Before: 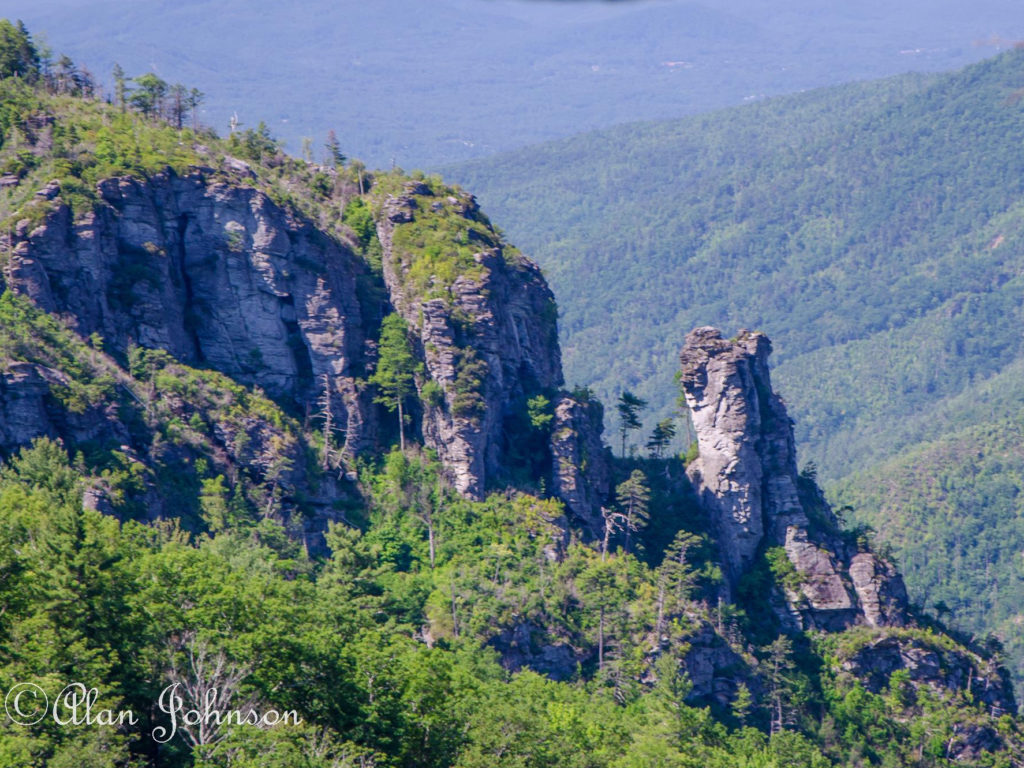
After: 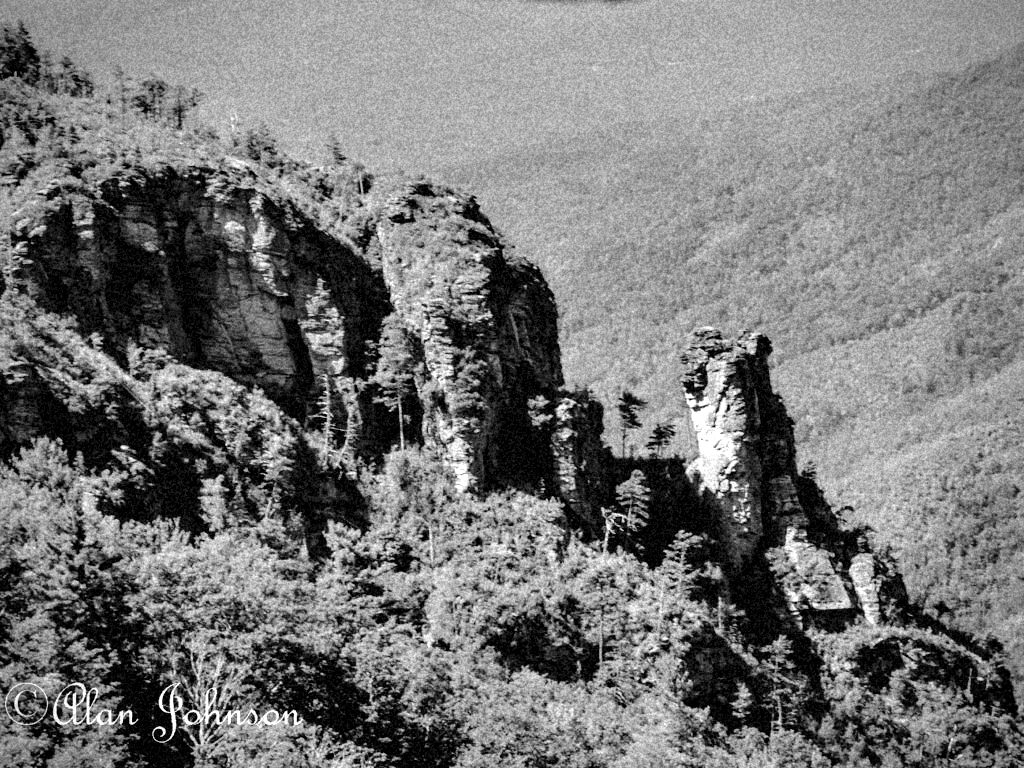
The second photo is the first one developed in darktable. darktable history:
monochrome: a -4.13, b 5.16, size 1
vignetting: unbound false
contrast equalizer: octaves 7, y [[0.627 ×6], [0.563 ×6], [0 ×6], [0 ×6], [0 ×6]]
tone curve: curves: ch0 [(0, 0) (0.004, 0) (0.133, 0.076) (0.325, 0.362) (0.879, 0.885) (1, 1)], color space Lab, linked channels, preserve colors none
grain: coarseness 46.9 ISO, strength 50.21%, mid-tones bias 0%
